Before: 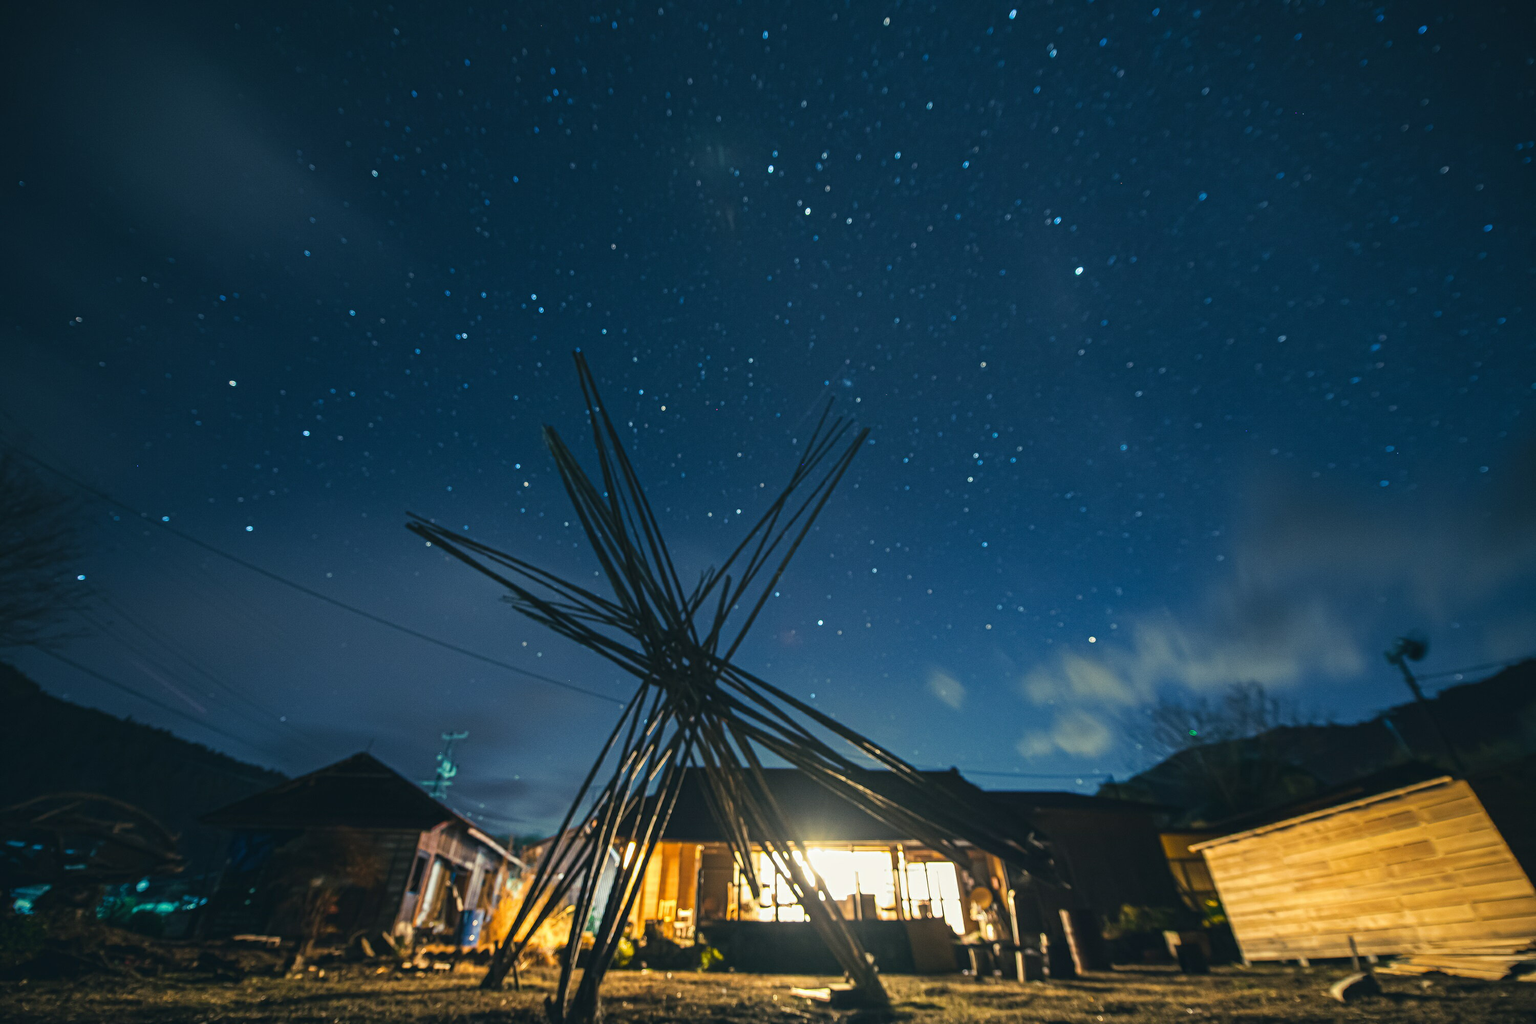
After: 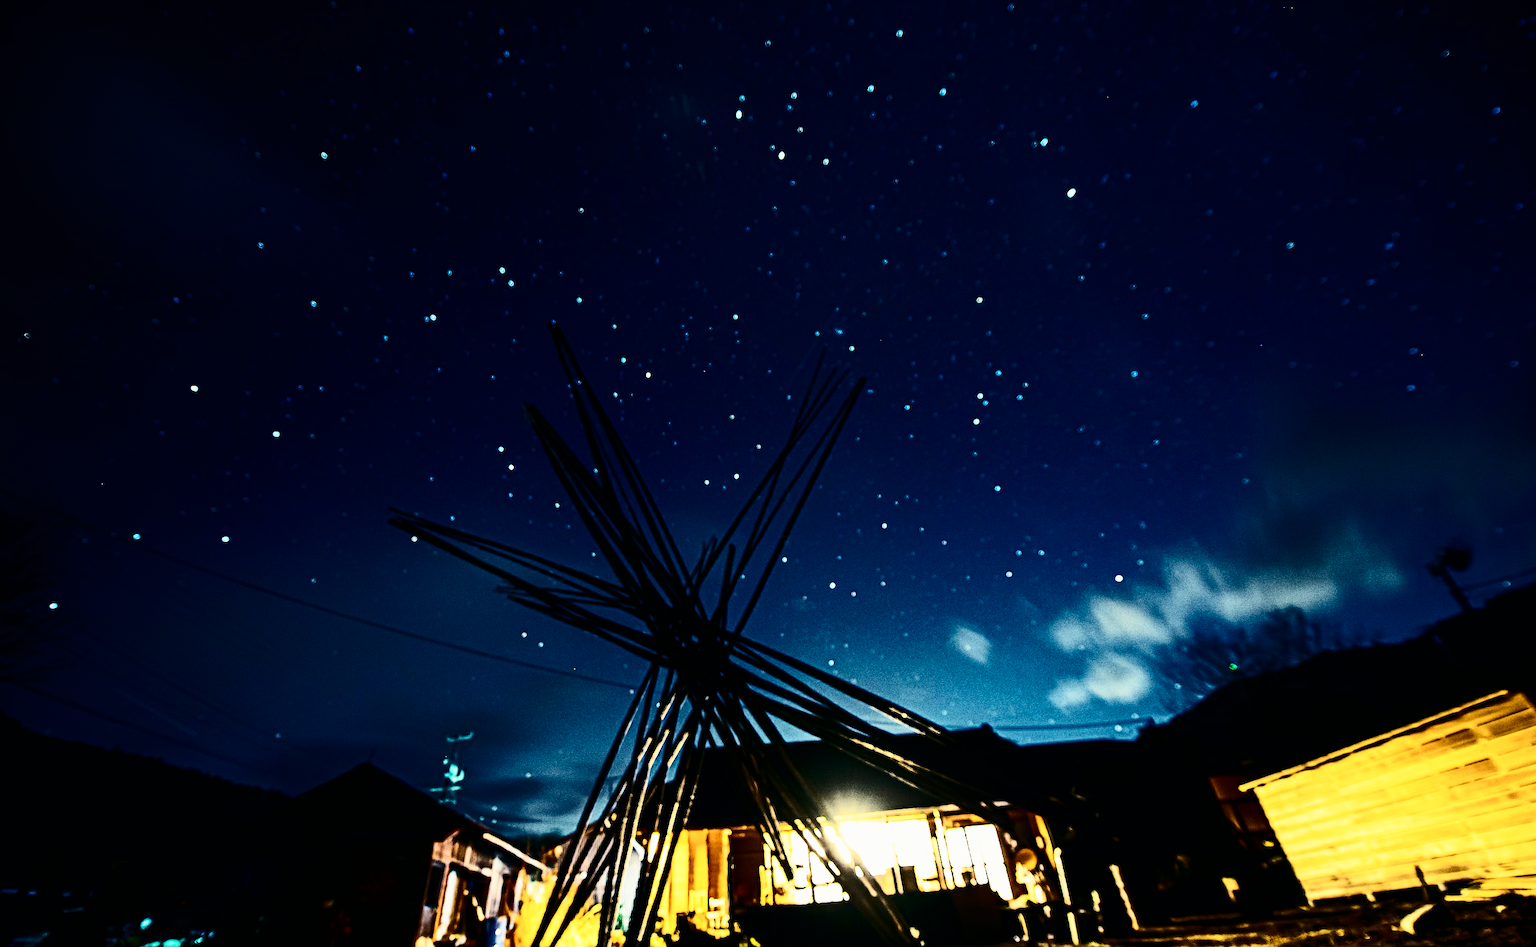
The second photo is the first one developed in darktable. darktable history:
sigmoid: contrast 1.8, skew -0.2, preserve hue 0%, red attenuation 0.1, red rotation 0.035, green attenuation 0.1, green rotation -0.017, blue attenuation 0.15, blue rotation -0.052, base primaries Rec2020
tone equalizer: -8 EV -0.75 EV, -7 EV -0.7 EV, -6 EV -0.6 EV, -5 EV -0.4 EV, -3 EV 0.4 EV, -2 EV 0.6 EV, -1 EV 0.7 EV, +0 EV 0.75 EV, edges refinement/feathering 500, mask exposure compensation -1.57 EV, preserve details no
color balance rgb: perceptual saturation grading › global saturation 30%, global vibrance 20%
rotate and perspective: rotation -5°, crop left 0.05, crop right 0.952, crop top 0.11, crop bottom 0.89
contrast brightness saturation: contrast 0.5, saturation -0.1
